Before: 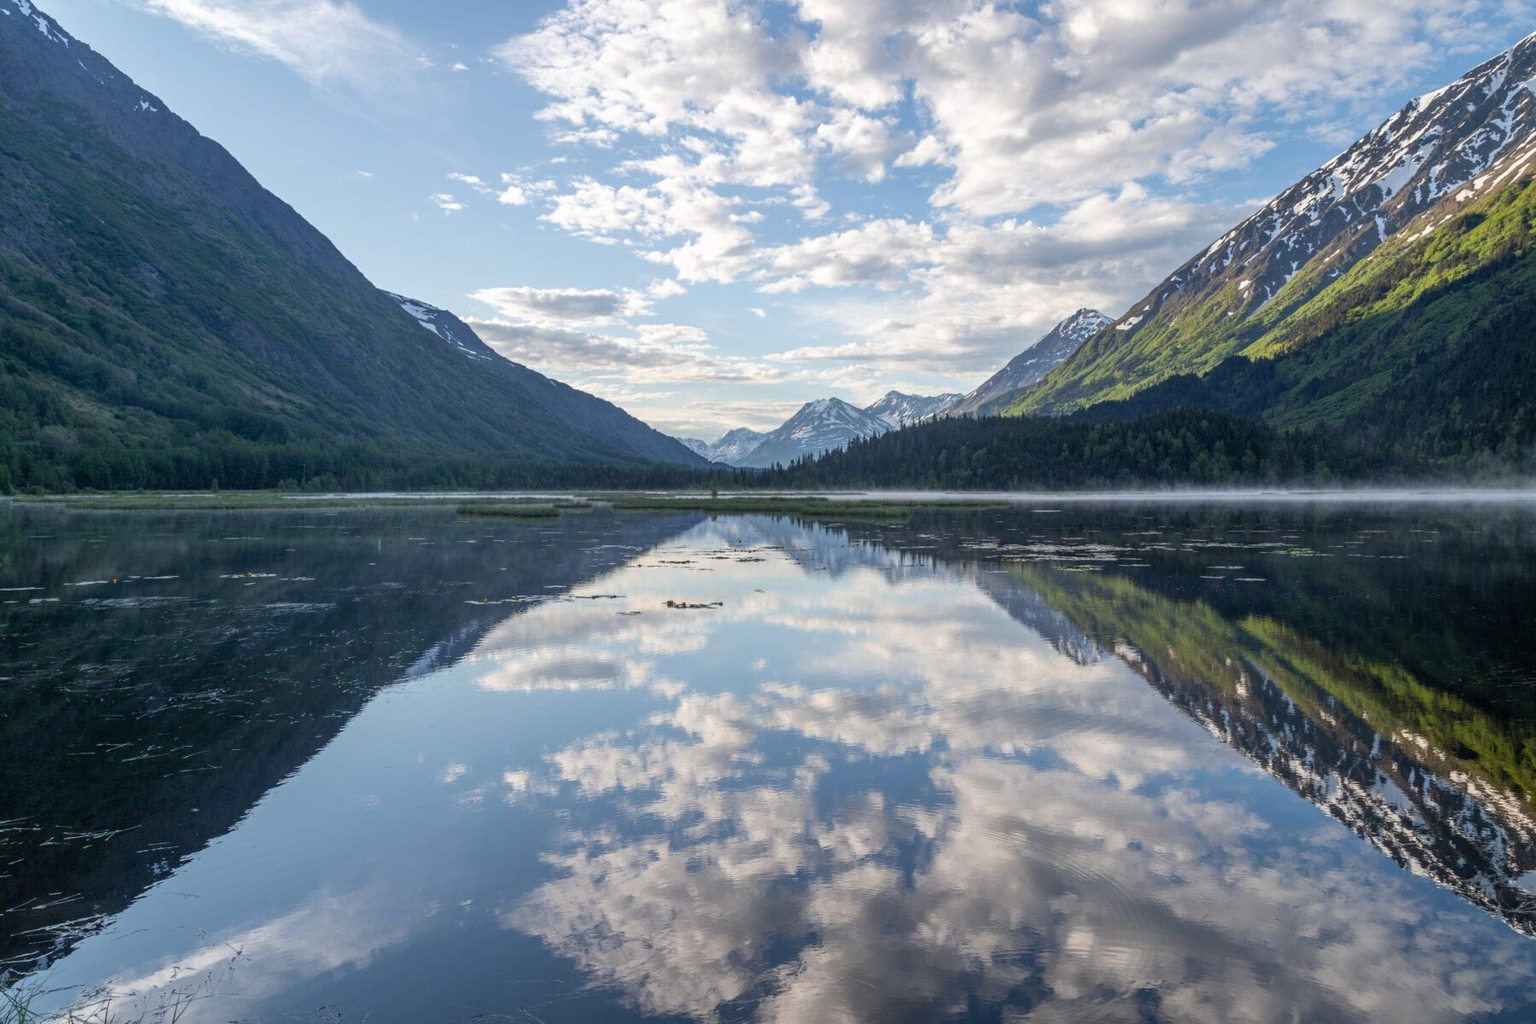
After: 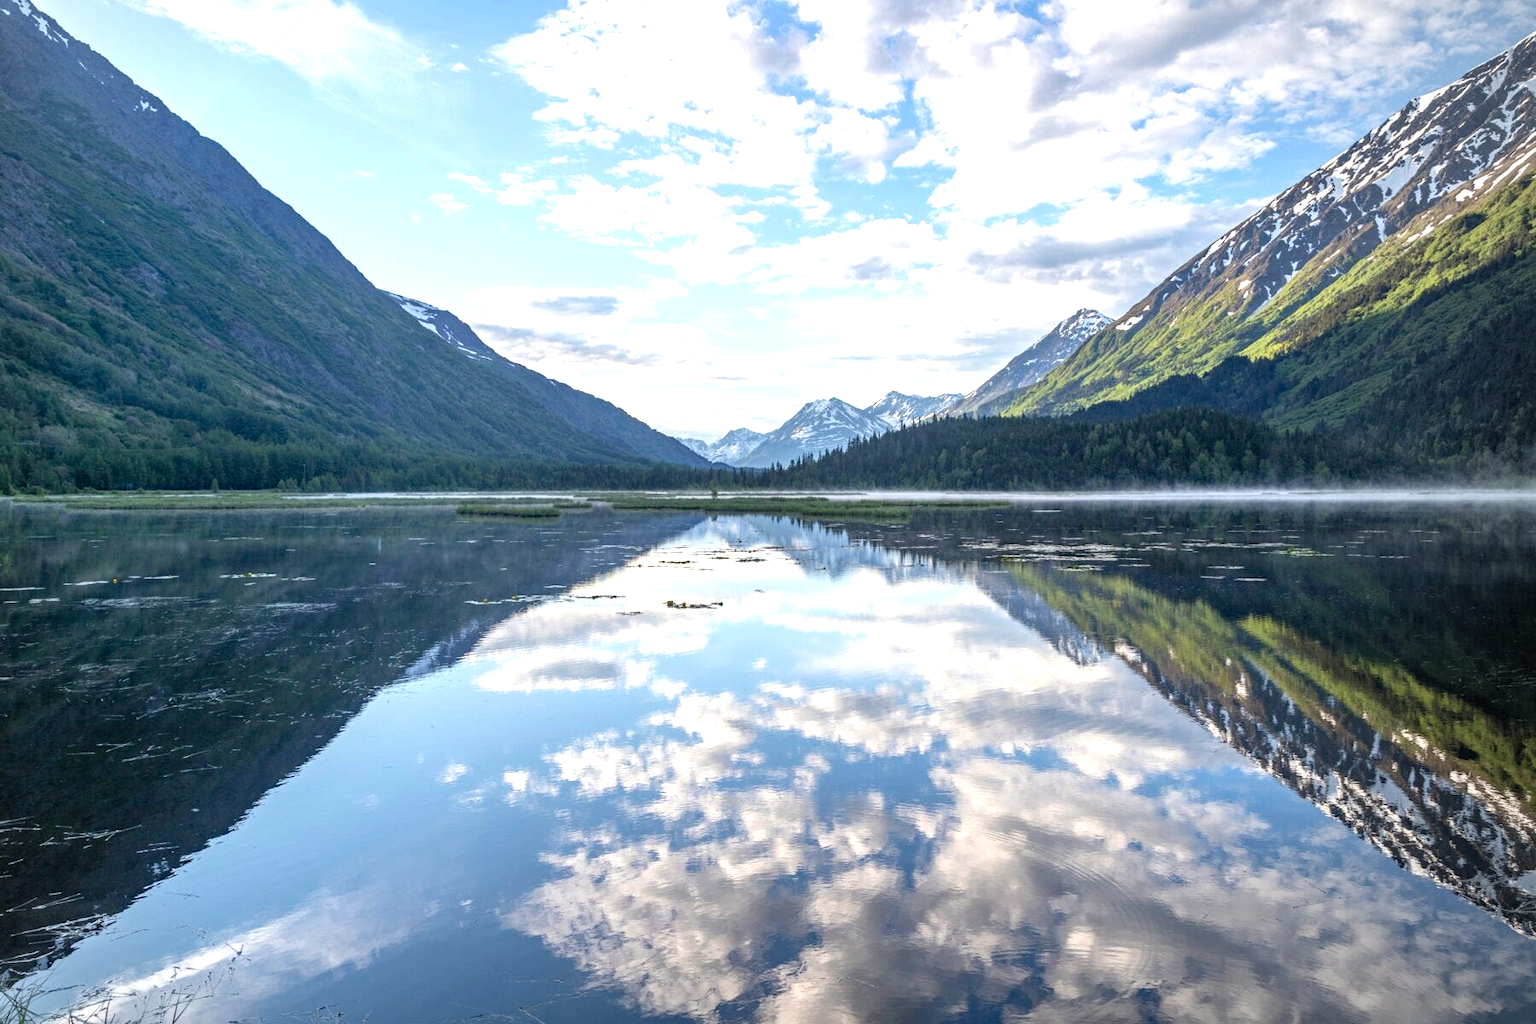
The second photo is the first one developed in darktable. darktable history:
exposure: black level correction 0, exposure 0.95 EV, compensate highlight preservation false
haze removal: compatibility mode true
vignetting: fall-off radius 62.95%, center (-0.123, -0.003), unbound false
levels: mode automatic
